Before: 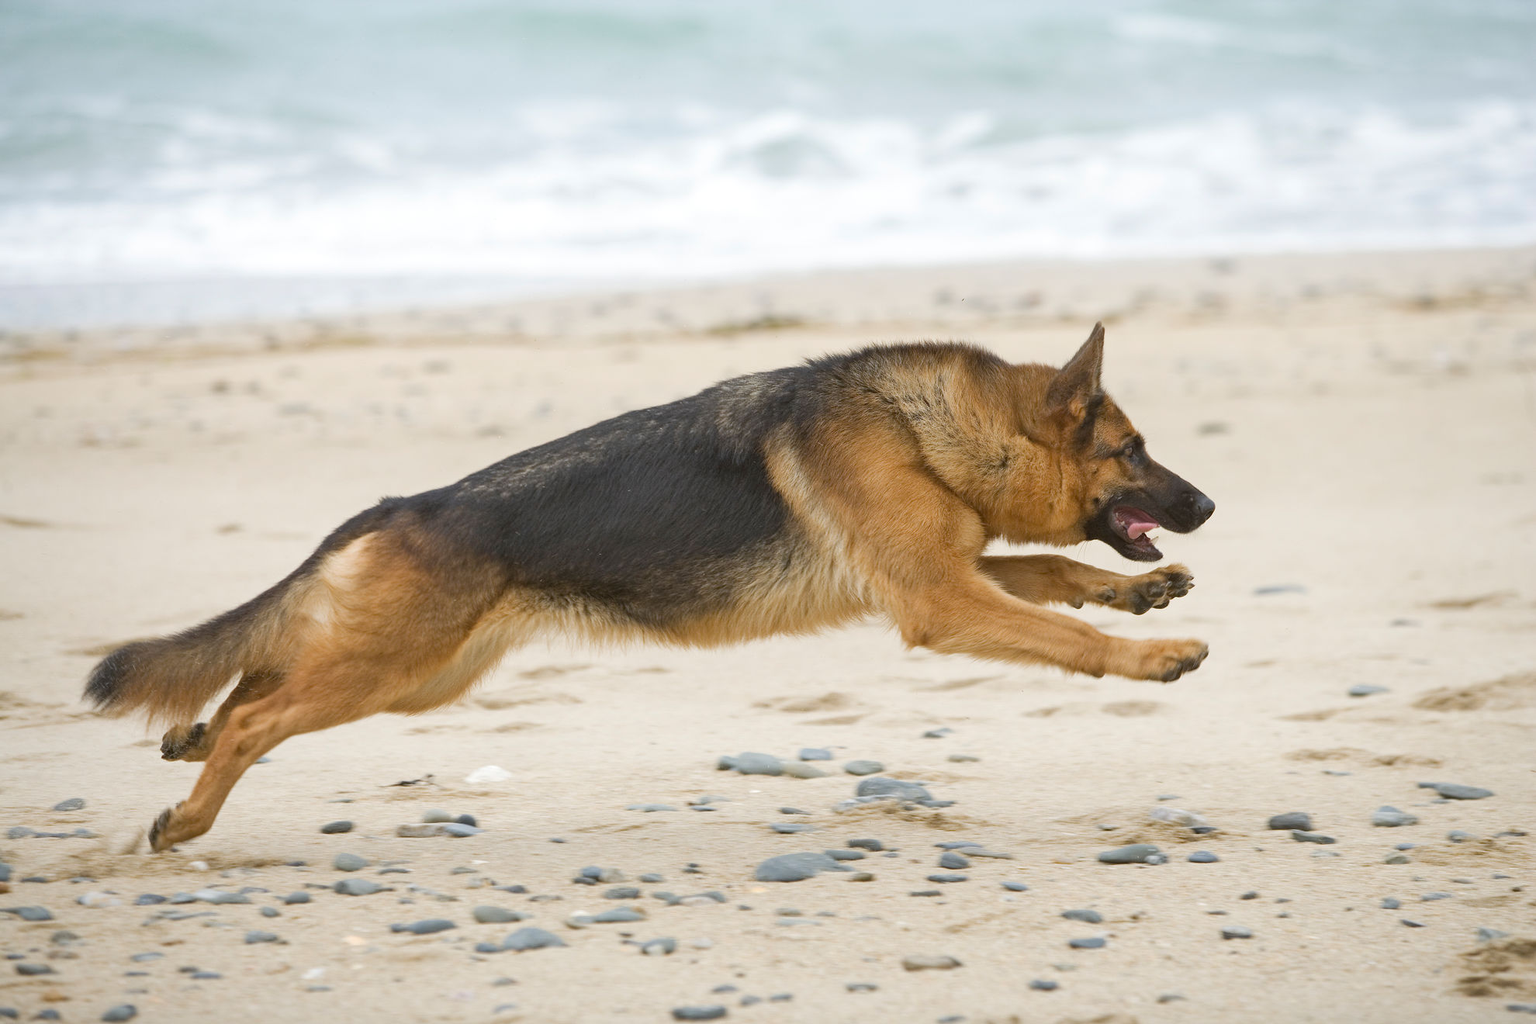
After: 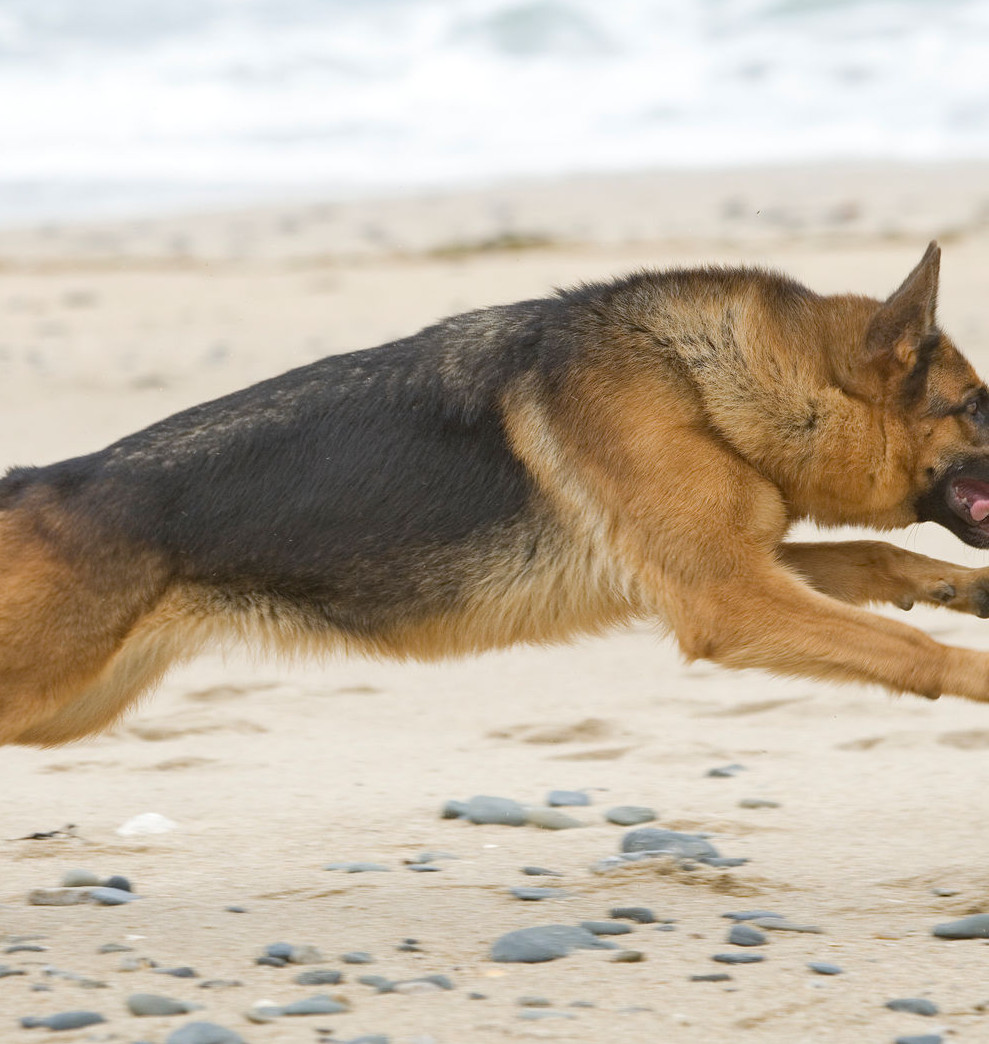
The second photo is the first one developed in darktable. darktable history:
crop and rotate: angle 0.025°, left 24.416%, top 13.229%, right 25.552%, bottom 7.615%
